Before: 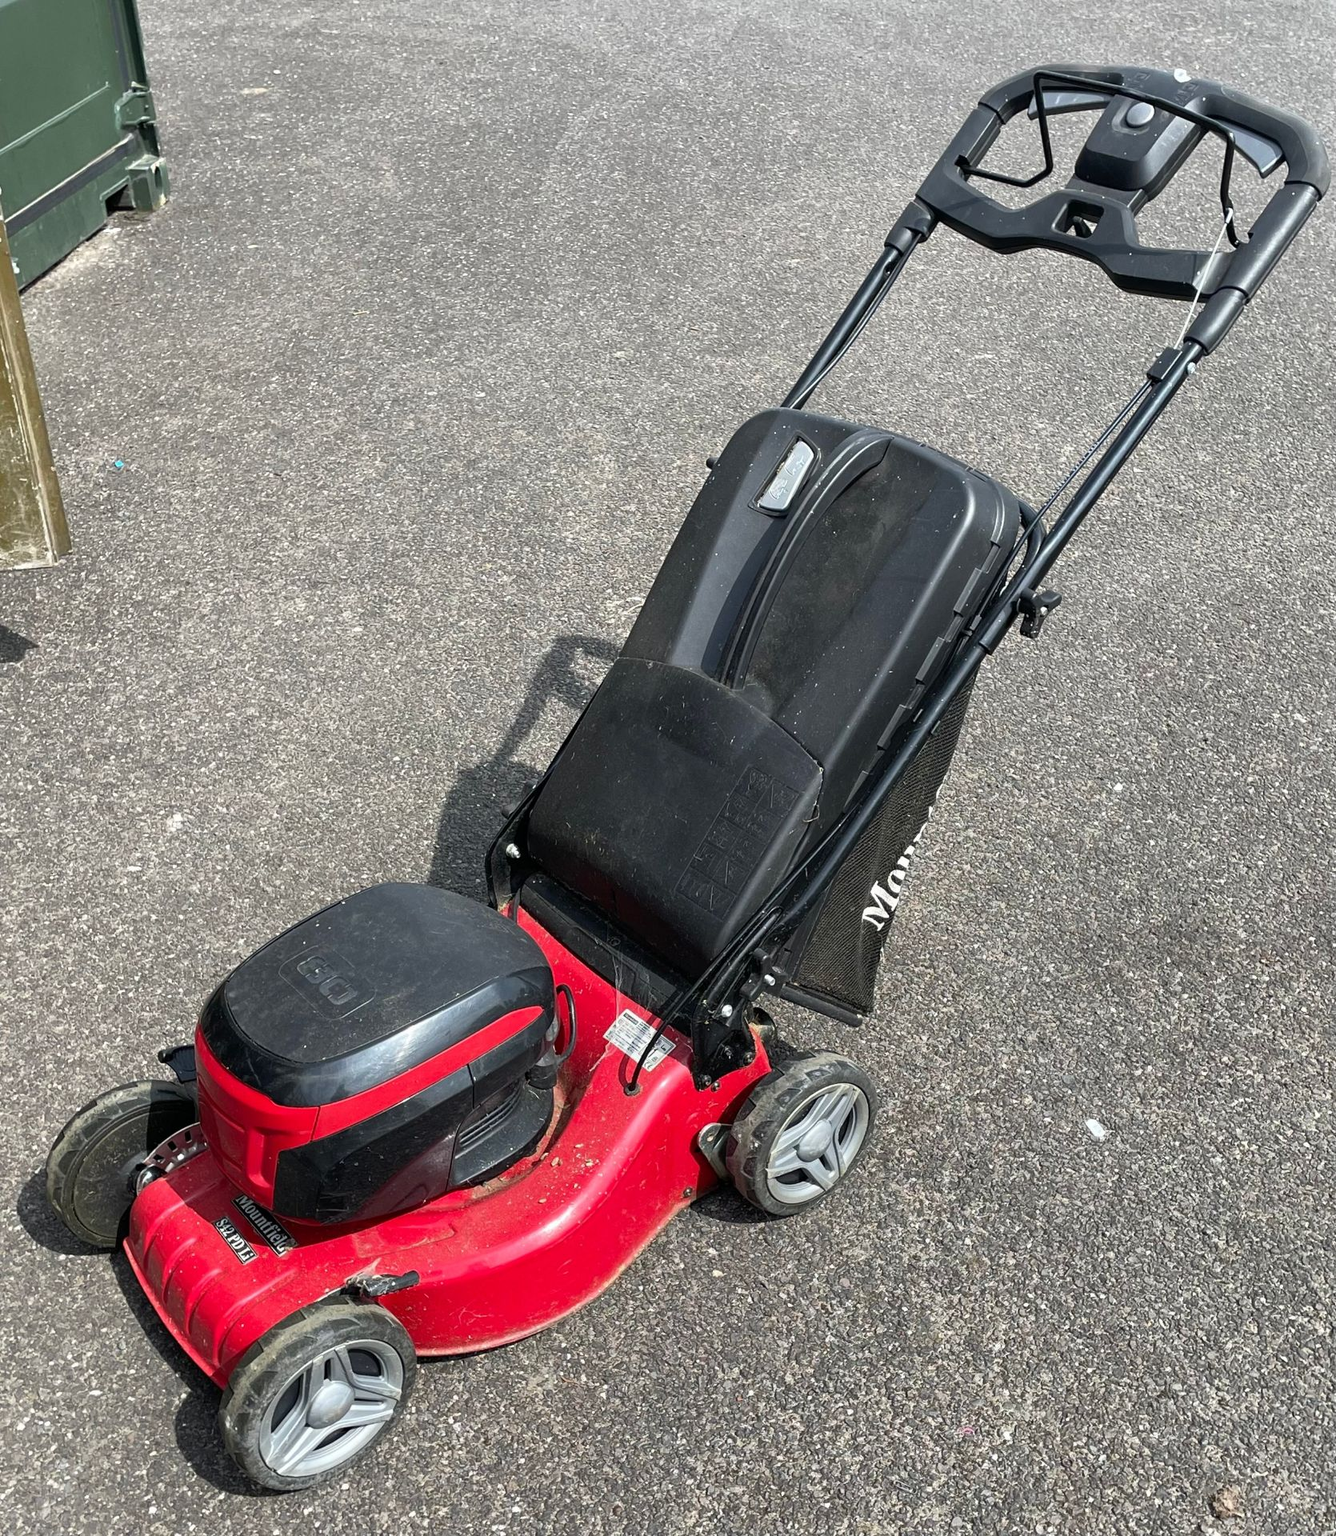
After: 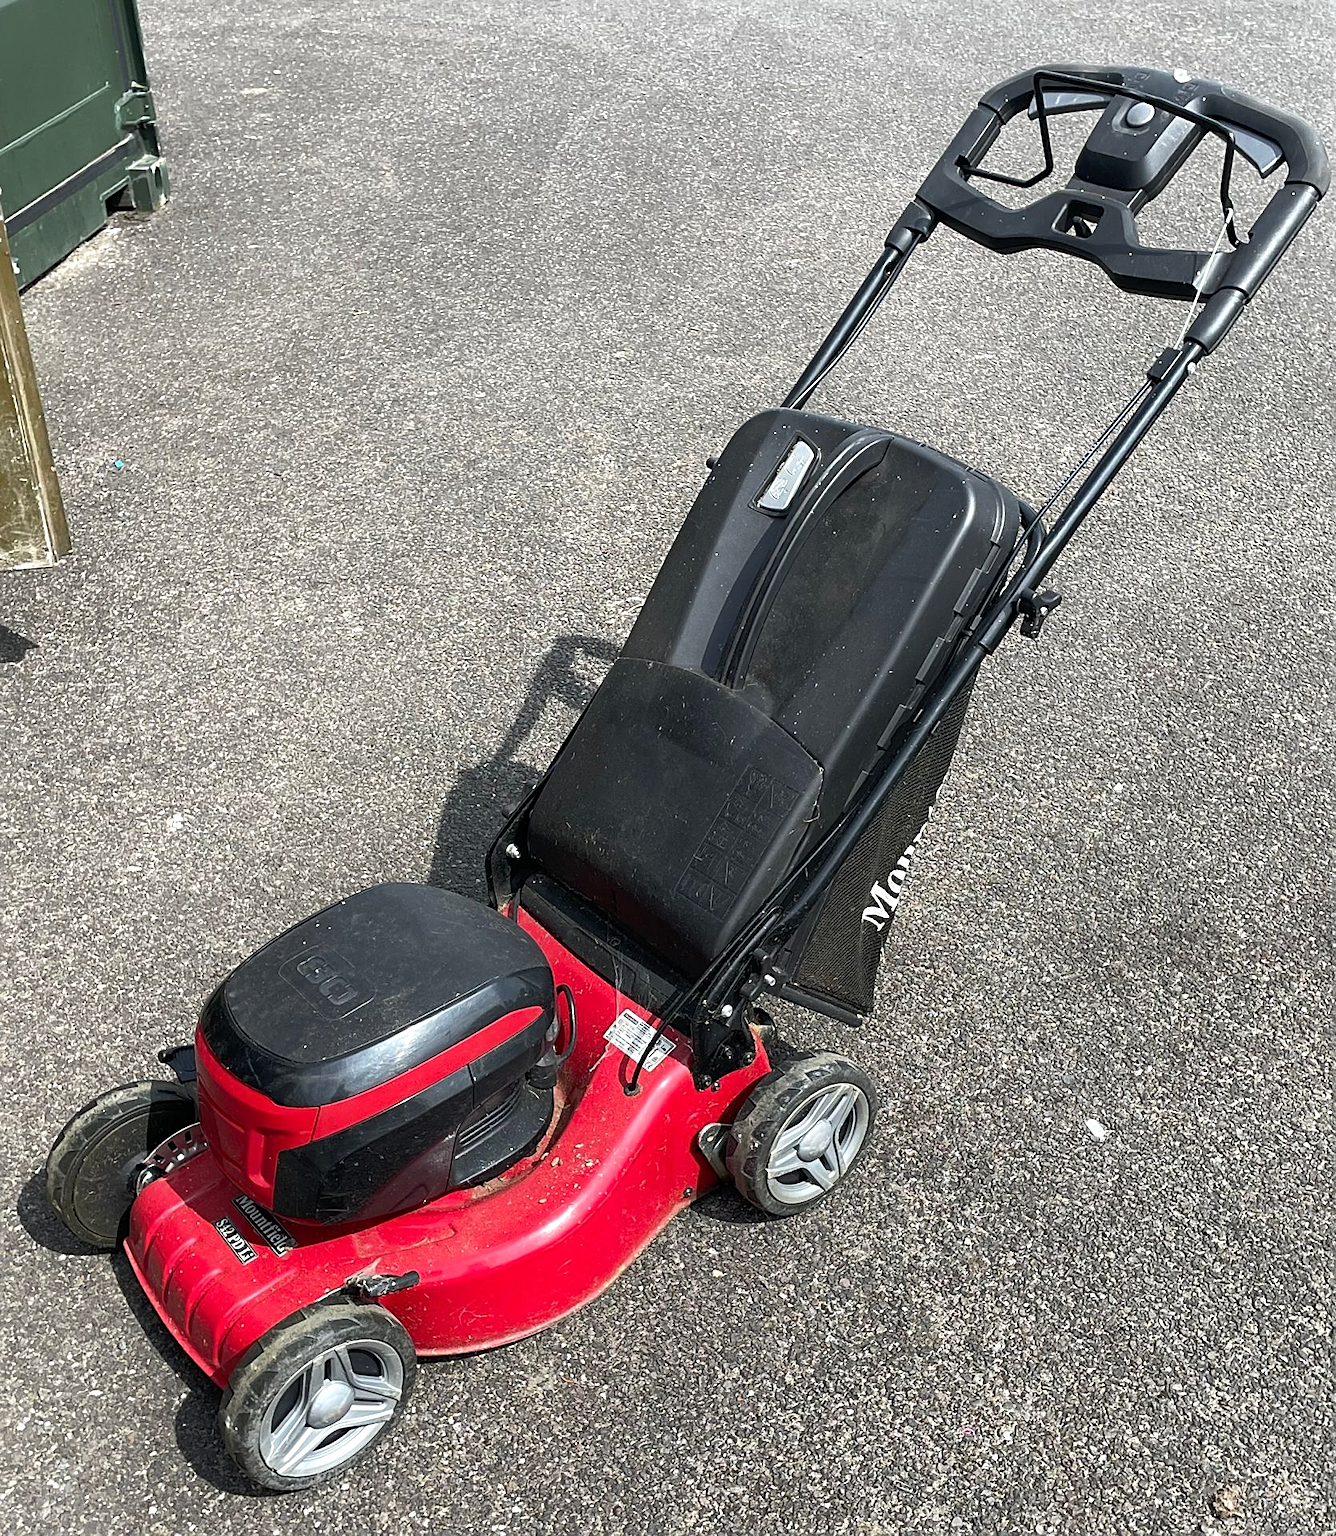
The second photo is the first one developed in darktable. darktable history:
sharpen: on, module defaults
tone equalizer: -8 EV -0.001 EV, -7 EV 0.001 EV, -6 EV -0.002 EV, -5 EV -0.003 EV, -4 EV -0.062 EV, -3 EV -0.222 EV, -2 EV -0.267 EV, -1 EV 0.105 EV, +0 EV 0.303 EV
